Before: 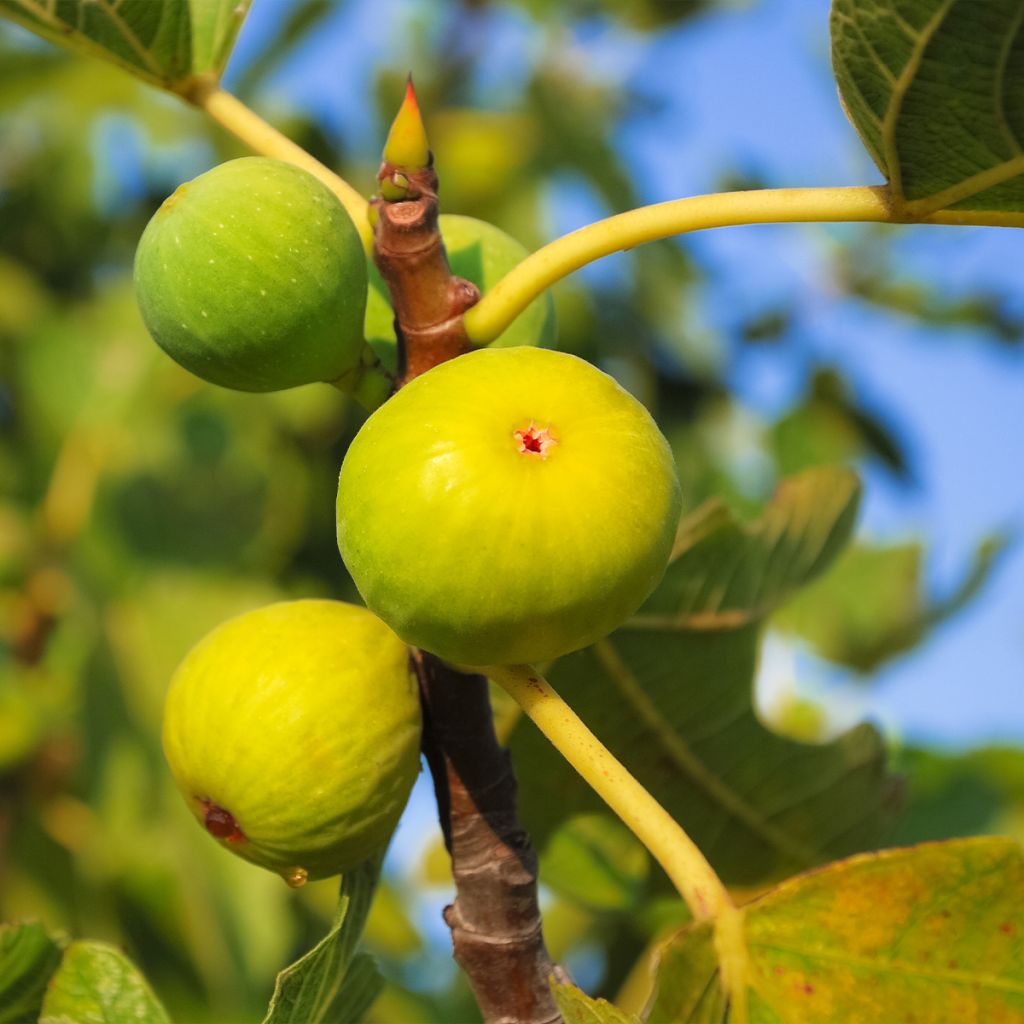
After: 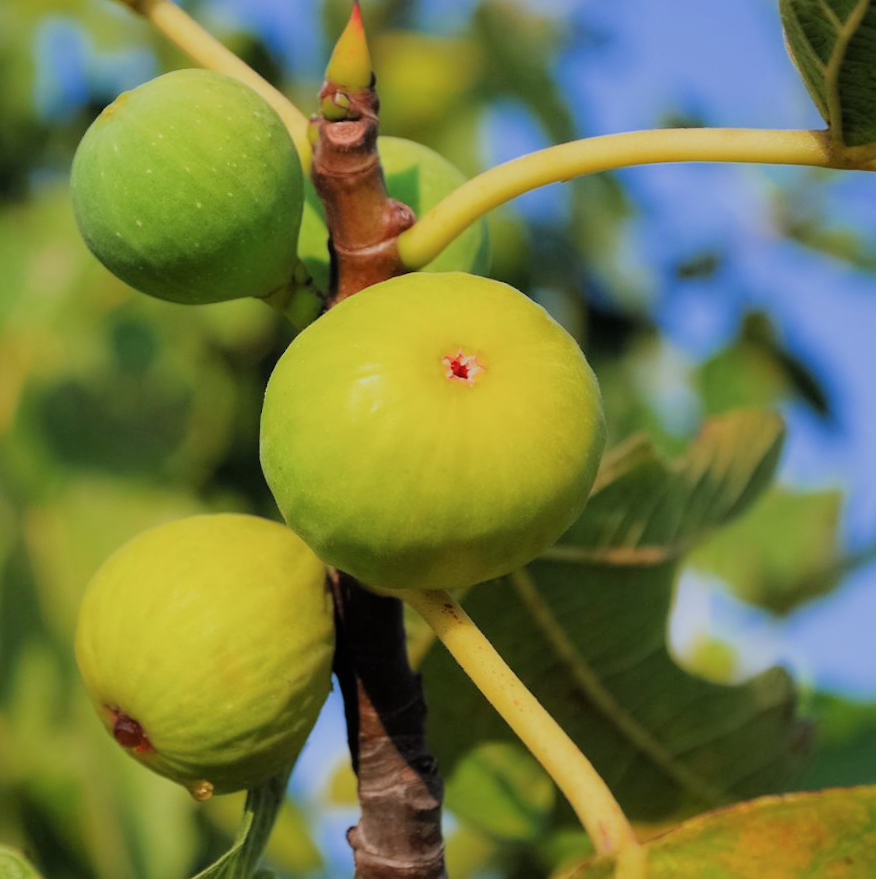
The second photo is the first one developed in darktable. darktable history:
color calibration: illuminant as shot in camera, x 0.365, y 0.378, temperature 4421.99 K
crop and rotate: angle -2.97°, left 5.354%, top 5.226%, right 4.703%, bottom 4.564%
filmic rgb: black relative exposure -7.65 EV, white relative exposure 4.56 EV, threshold 3 EV, hardness 3.61, enable highlight reconstruction true
